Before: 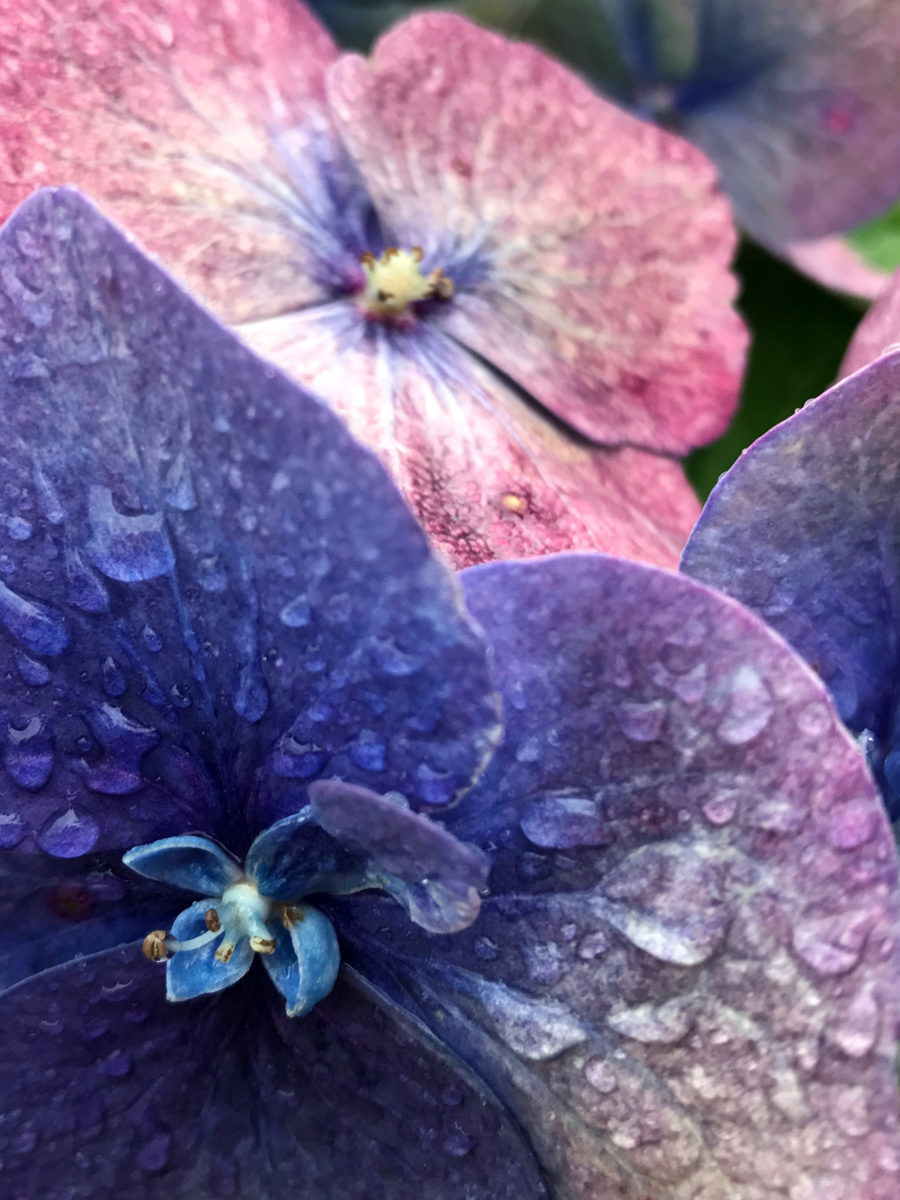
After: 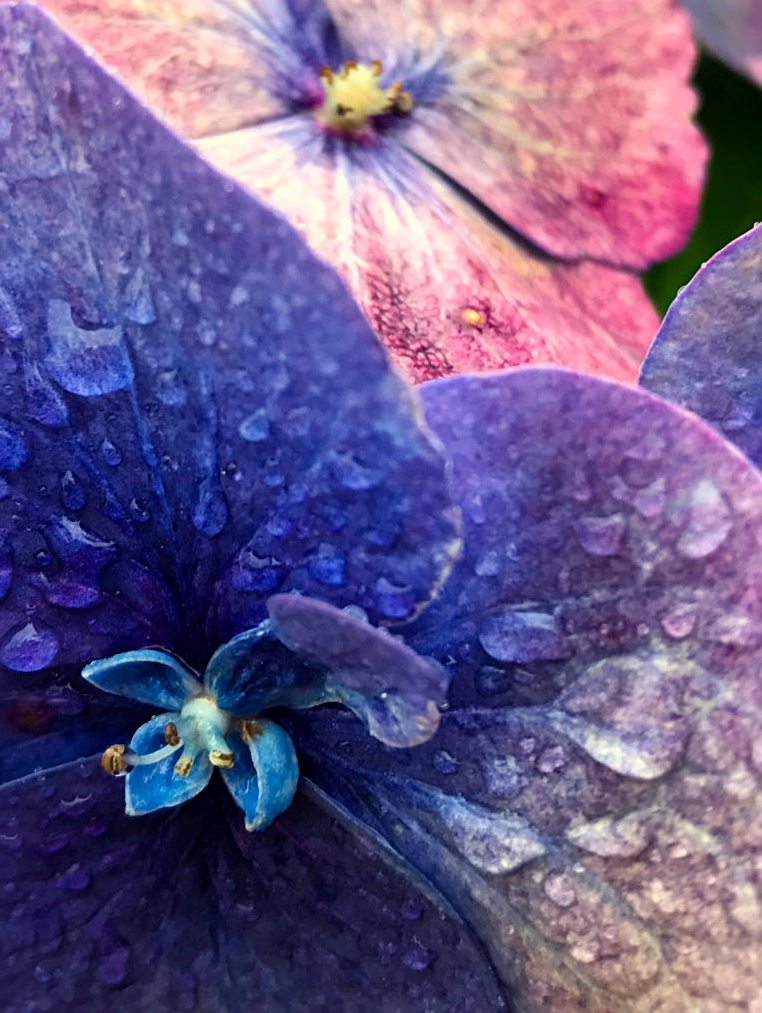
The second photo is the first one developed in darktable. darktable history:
sharpen: radius 2.191, amount 0.381, threshold 0.234
crop and rotate: left 4.627%, top 15.527%, right 10.693%
color balance rgb: highlights gain › chroma 3.099%, highlights gain › hue 78.71°, global offset › hue 170.86°, perceptual saturation grading › global saturation 25.412%, global vibrance 20%
